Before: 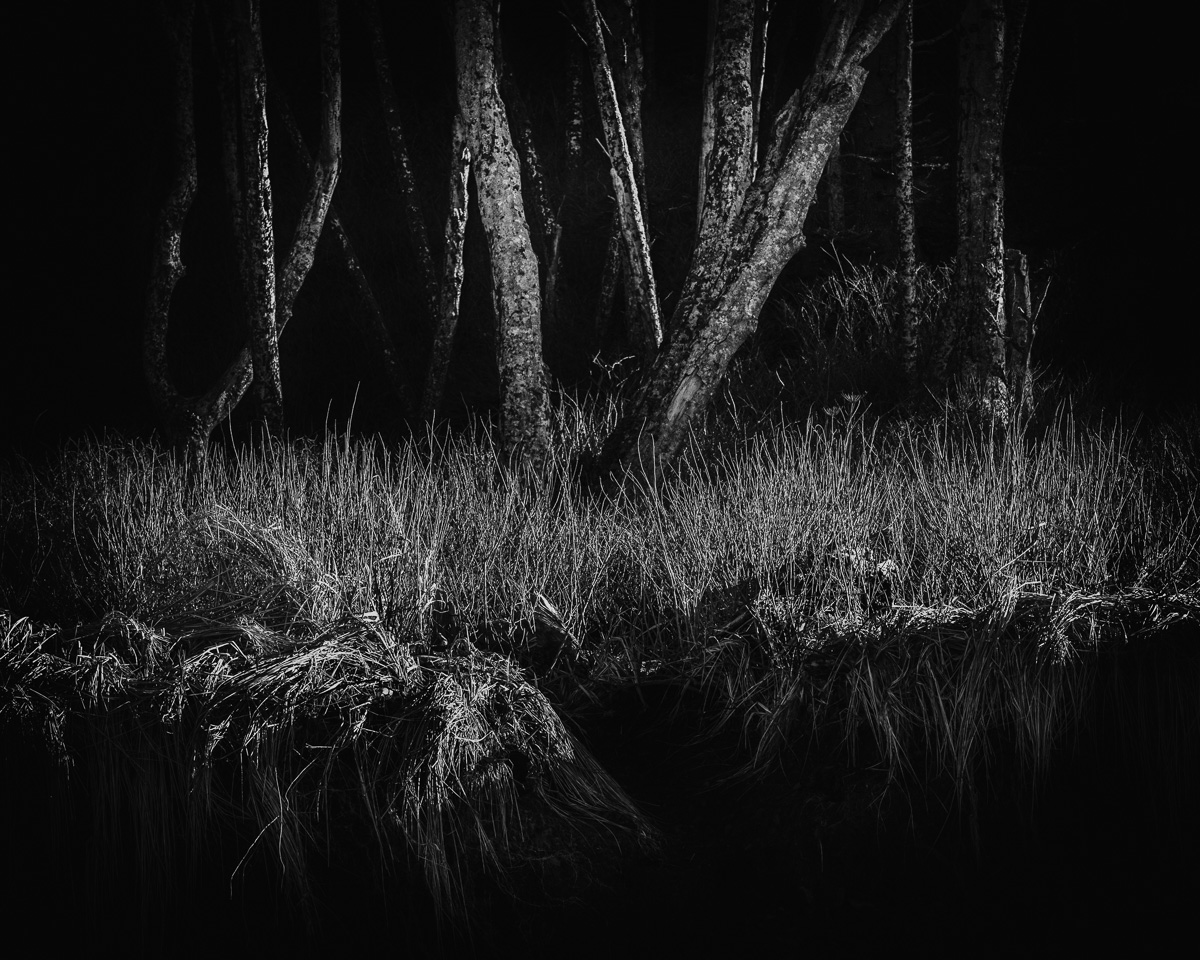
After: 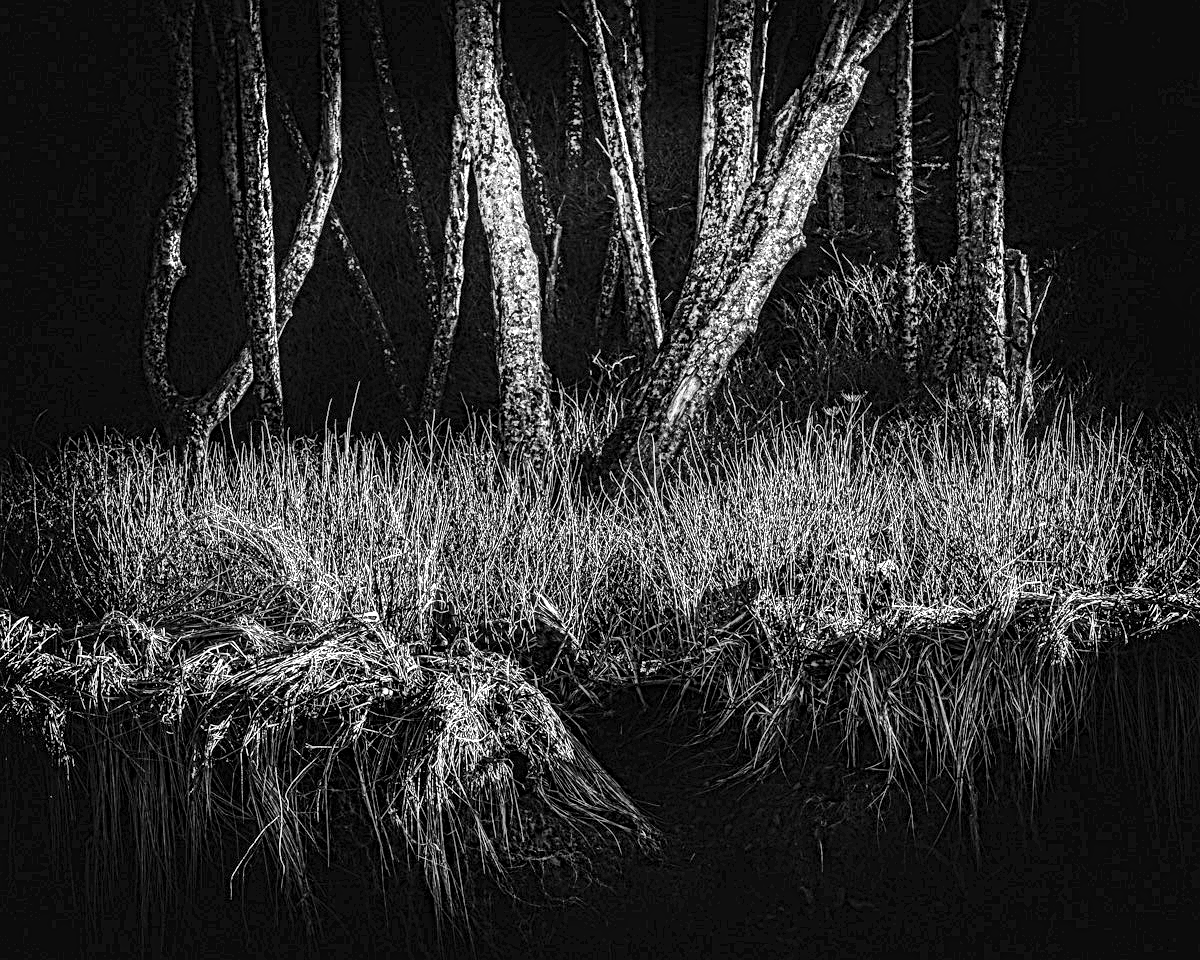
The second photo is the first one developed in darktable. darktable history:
shadows and highlights: low approximation 0.01, soften with gaussian
exposure: black level correction 0.001, exposure 0.963 EV, compensate highlight preservation false
local contrast: mode bilateral grid, contrast 19, coarseness 3, detail 298%, midtone range 0.2
